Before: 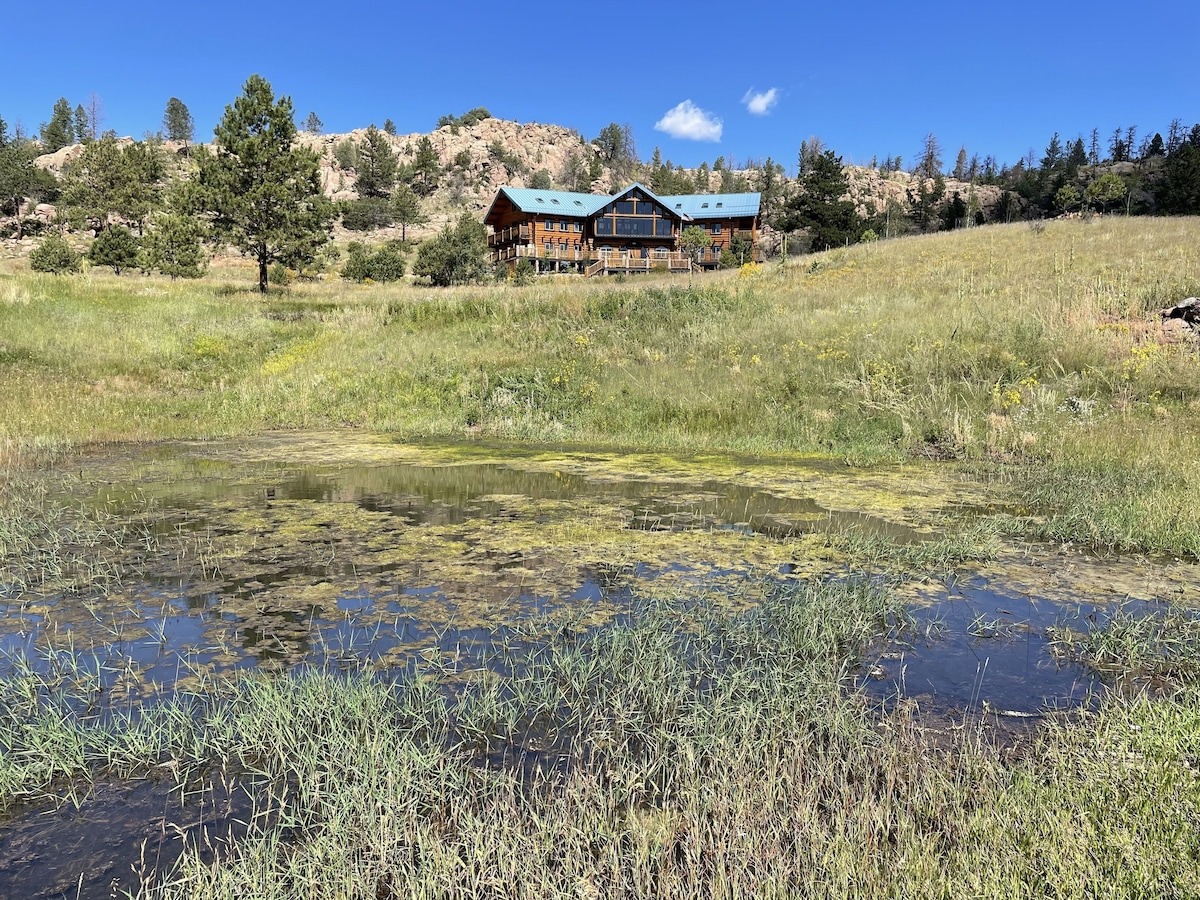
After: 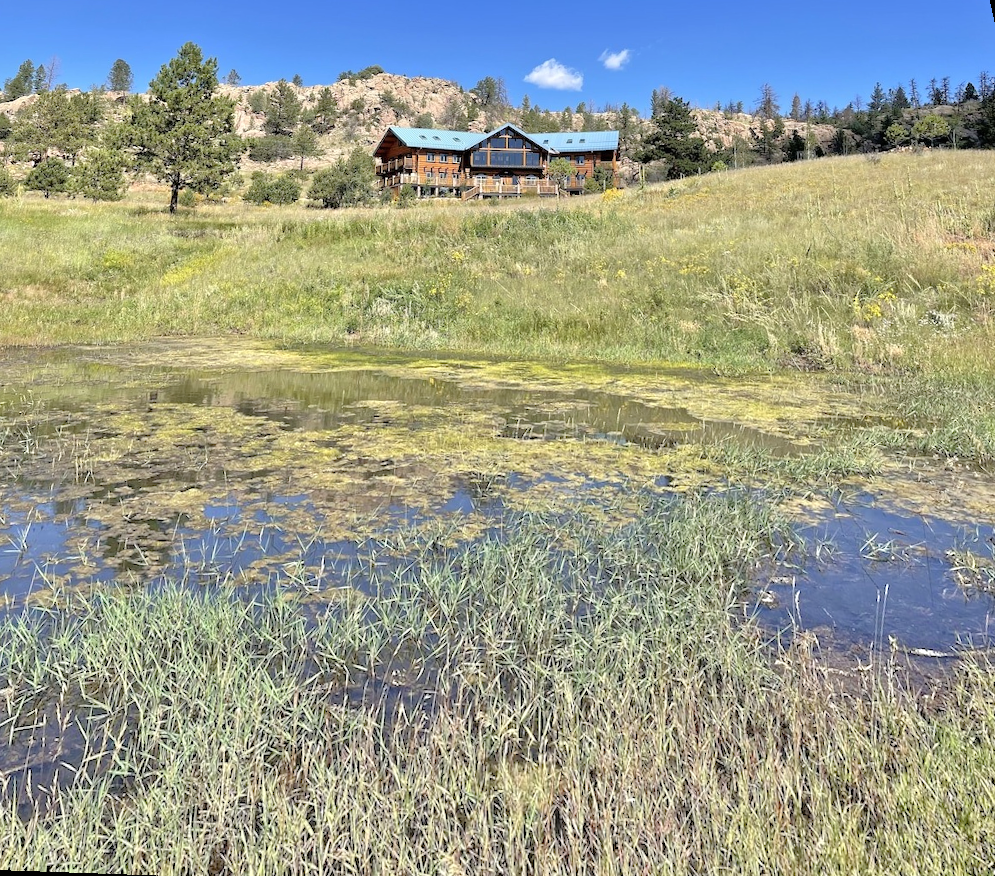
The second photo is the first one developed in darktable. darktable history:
rotate and perspective: rotation 0.72°, lens shift (vertical) -0.352, lens shift (horizontal) -0.051, crop left 0.152, crop right 0.859, crop top 0.019, crop bottom 0.964
tone equalizer: -7 EV 0.15 EV, -6 EV 0.6 EV, -5 EV 1.15 EV, -4 EV 1.33 EV, -3 EV 1.15 EV, -2 EV 0.6 EV, -1 EV 0.15 EV, mask exposure compensation -0.5 EV
